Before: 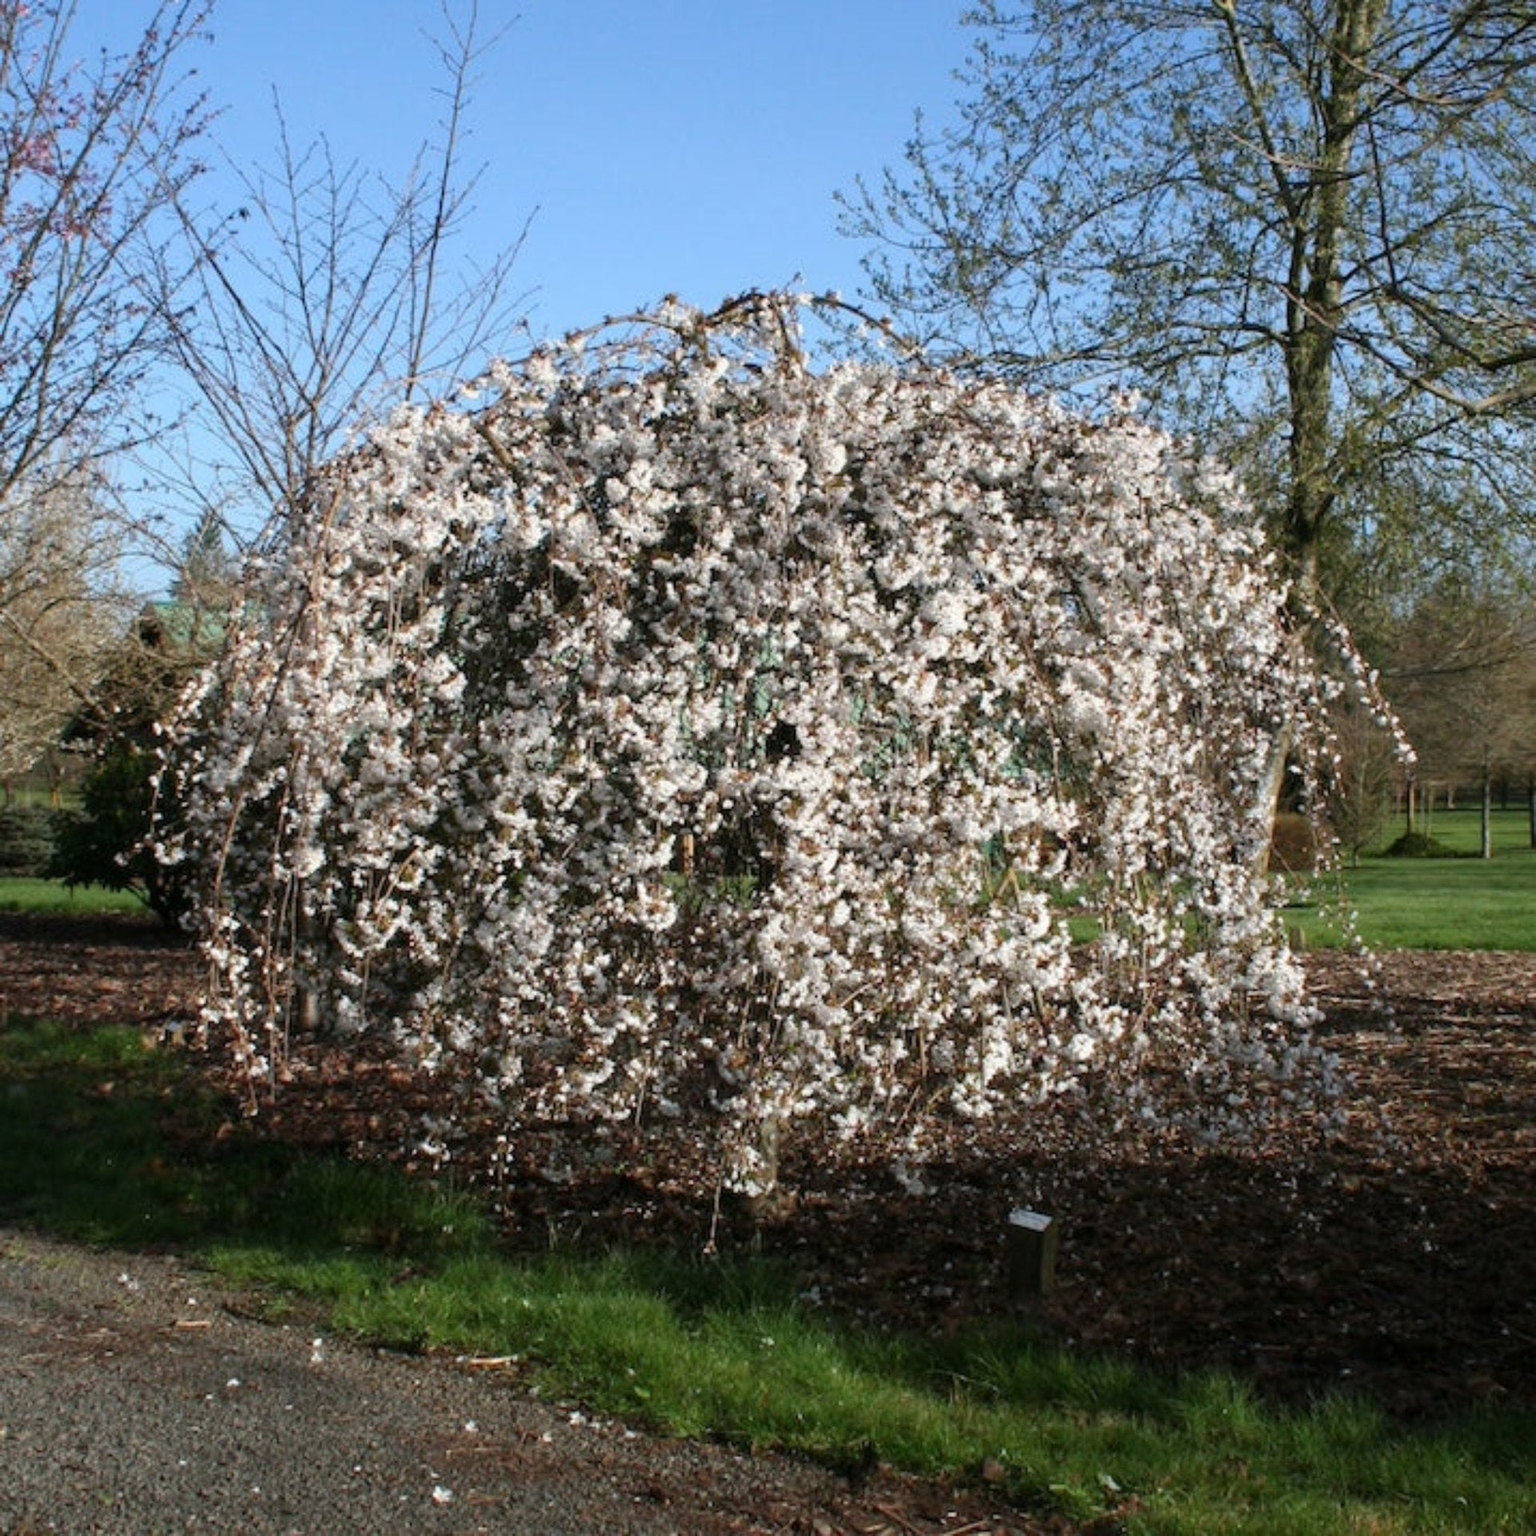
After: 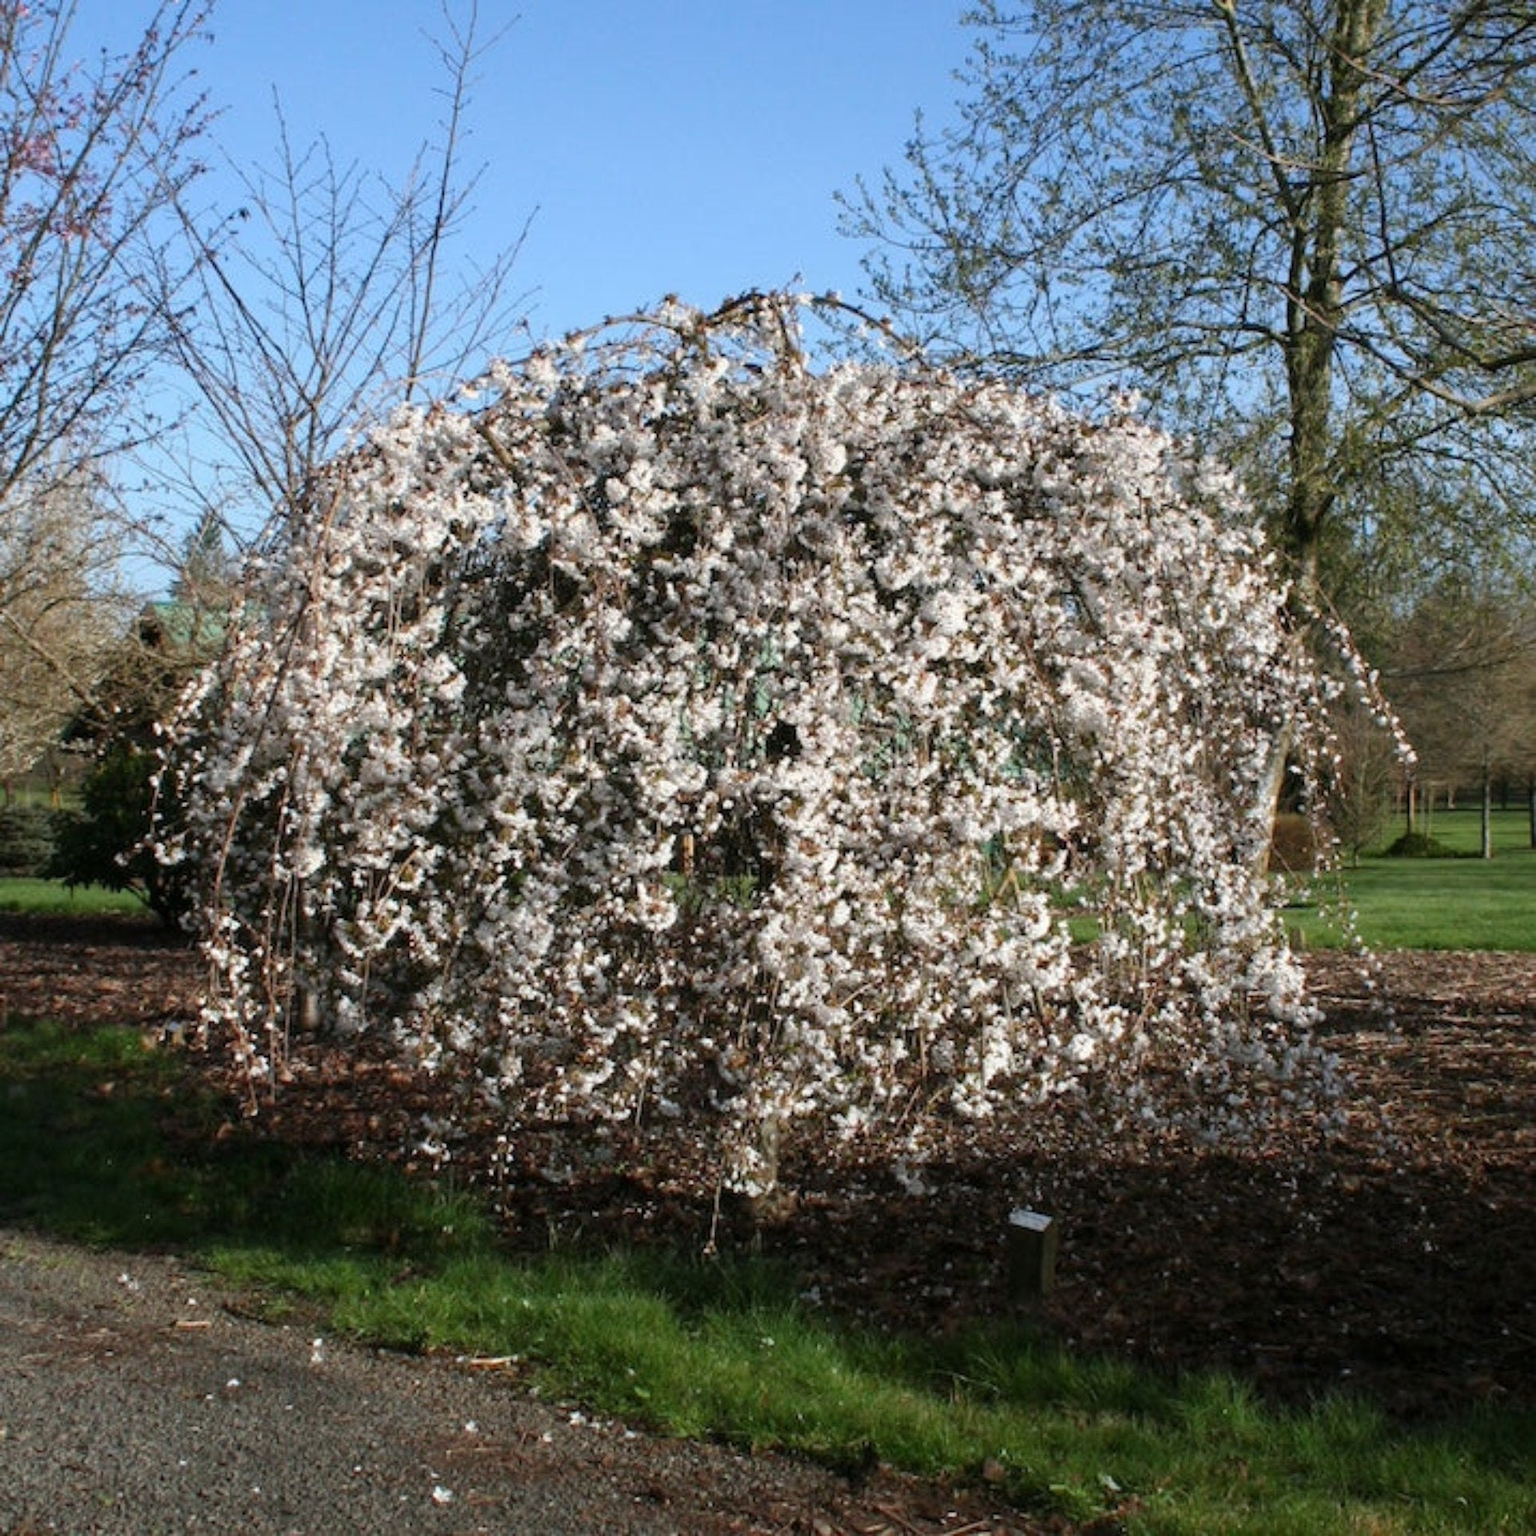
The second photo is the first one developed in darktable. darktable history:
levels: white 90.71%
